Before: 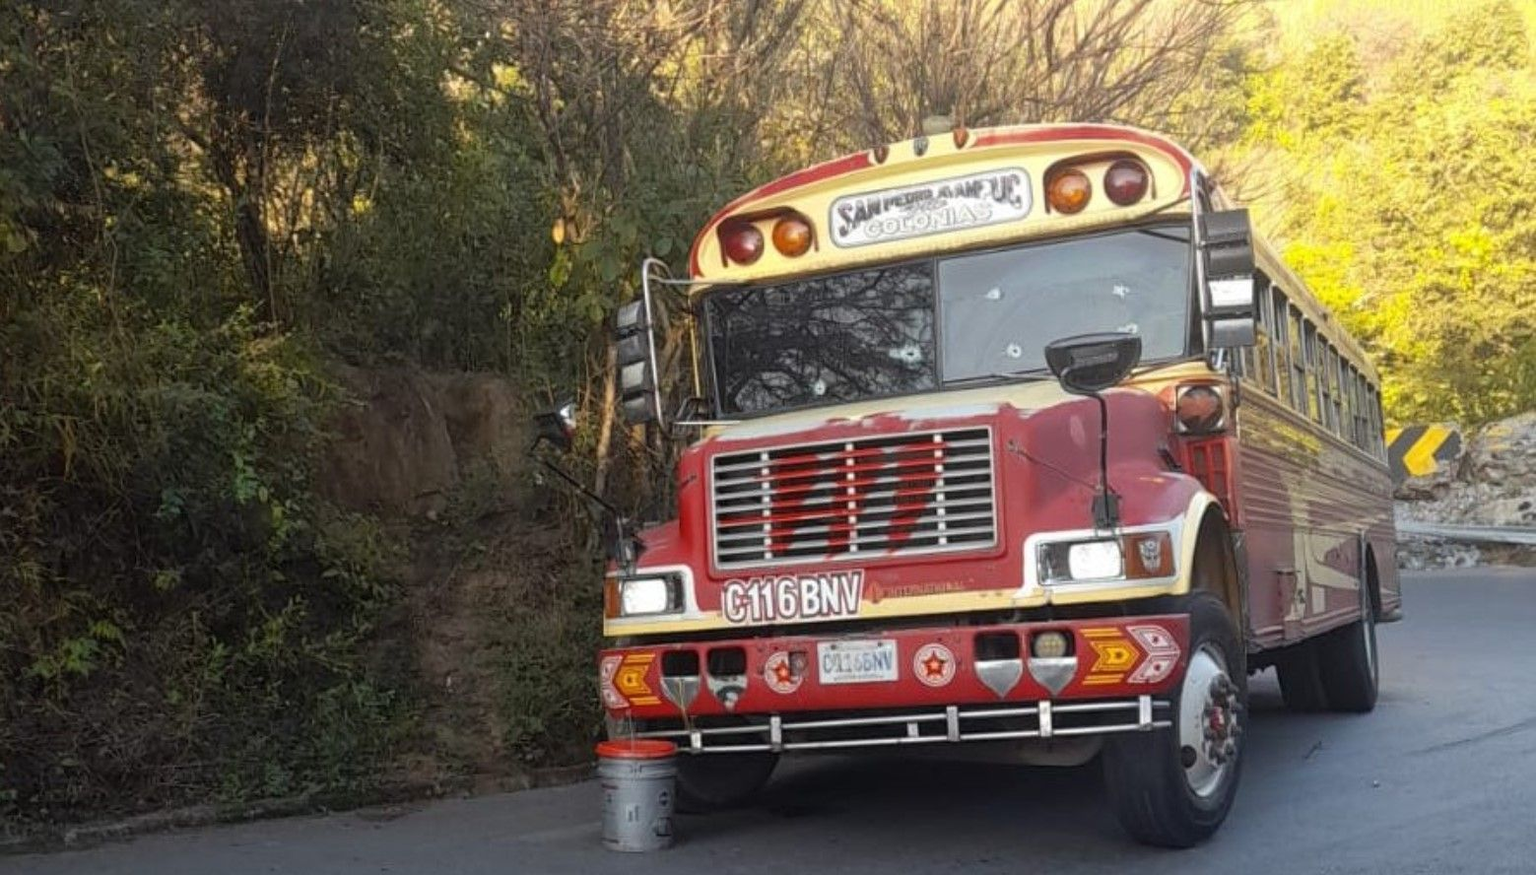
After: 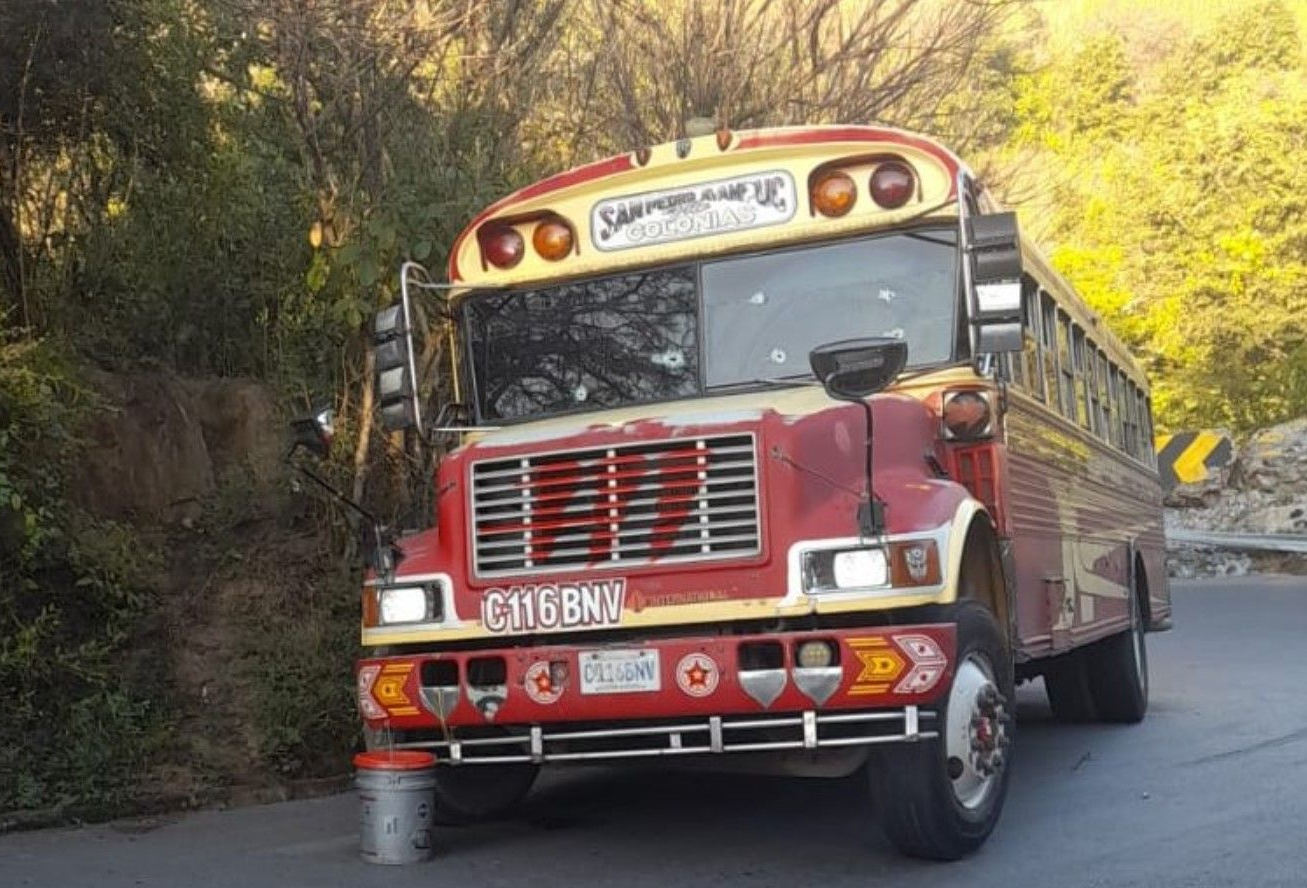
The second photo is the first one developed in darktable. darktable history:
crop: left 16.145%
